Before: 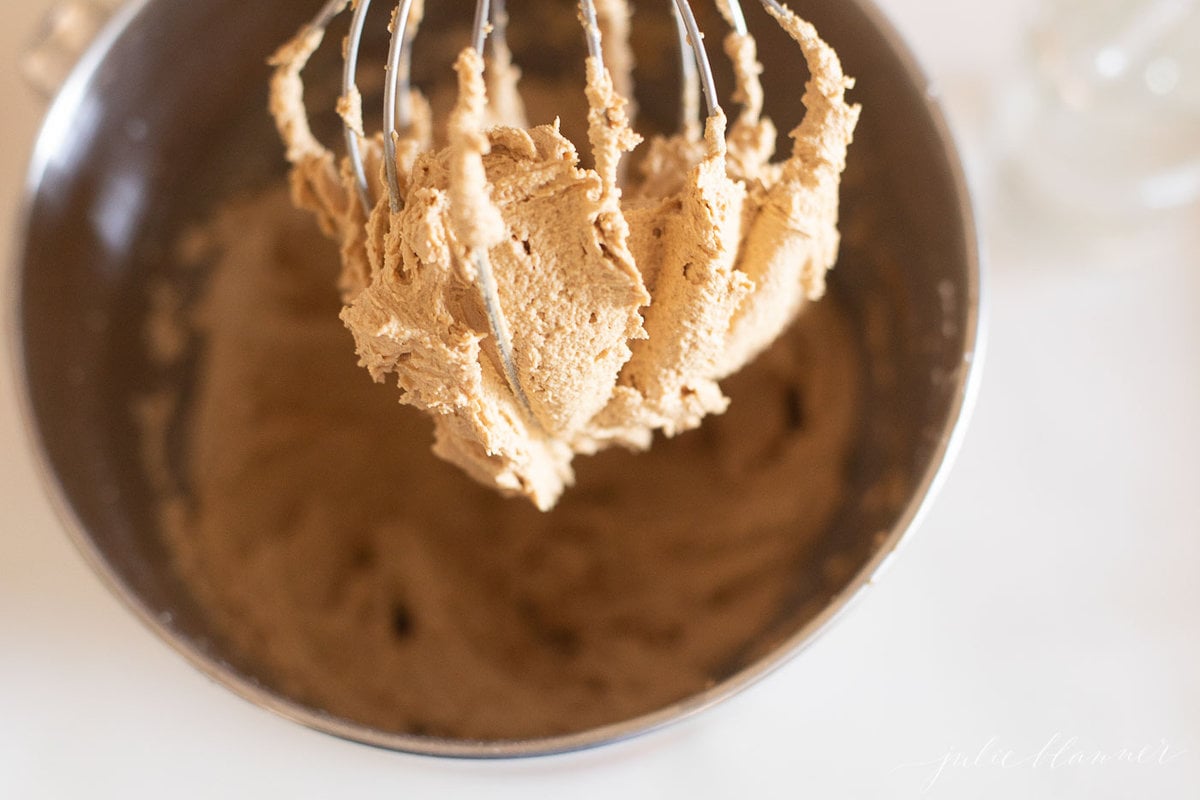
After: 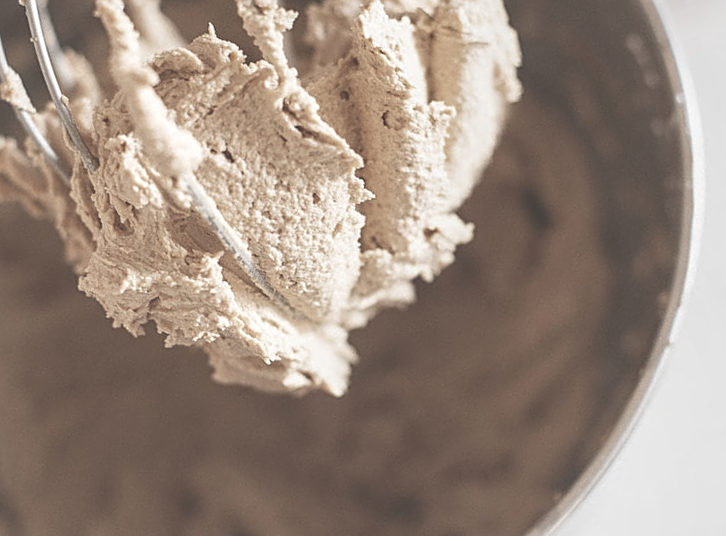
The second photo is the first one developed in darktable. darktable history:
color zones: curves: ch0 [(0, 0.5) (0.125, 0.4) (0.25, 0.5) (0.375, 0.4) (0.5, 0.4) (0.625, 0.35) (0.75, 0.35) (0.875, 0.5)]; ch1 [(0, 0.35) (0.125, 0.45) (0.25, 0.35) (0.375, 0.35) (0.5, 0.35) (0.625, 0.35) (0.75, 0.45) (0.875, 0.35)]; ch2 [(0, 0.6) (0.125, 0.5) (0.25, 0.5) (0.375, 0.6) (0.5, 0.6) (0.625, 0.5) (0.75, 0.5) (0.875, 0.5)]
crop and rotate: angle 21.27°, left 6.724%, right 3.876%, bottom 1.085%
sharpen: on, module defaults
shadows and highlights: shadows -11.66, white point adjustment 3.92, highlights 27.95
exposure: black level correction -0.042, exposure 0.064 EV, compensate highlight preservation false
local contrast: highlights 24%, detail 150%
contrast brightness saturation: contrast -0.266, saturation -0.439
